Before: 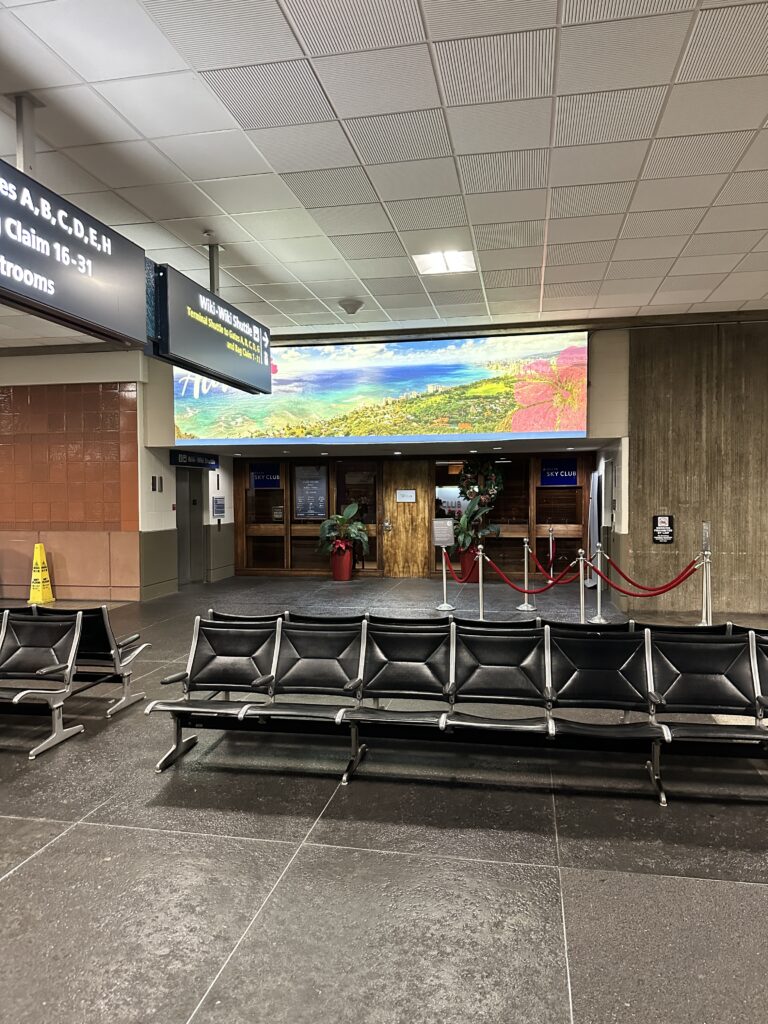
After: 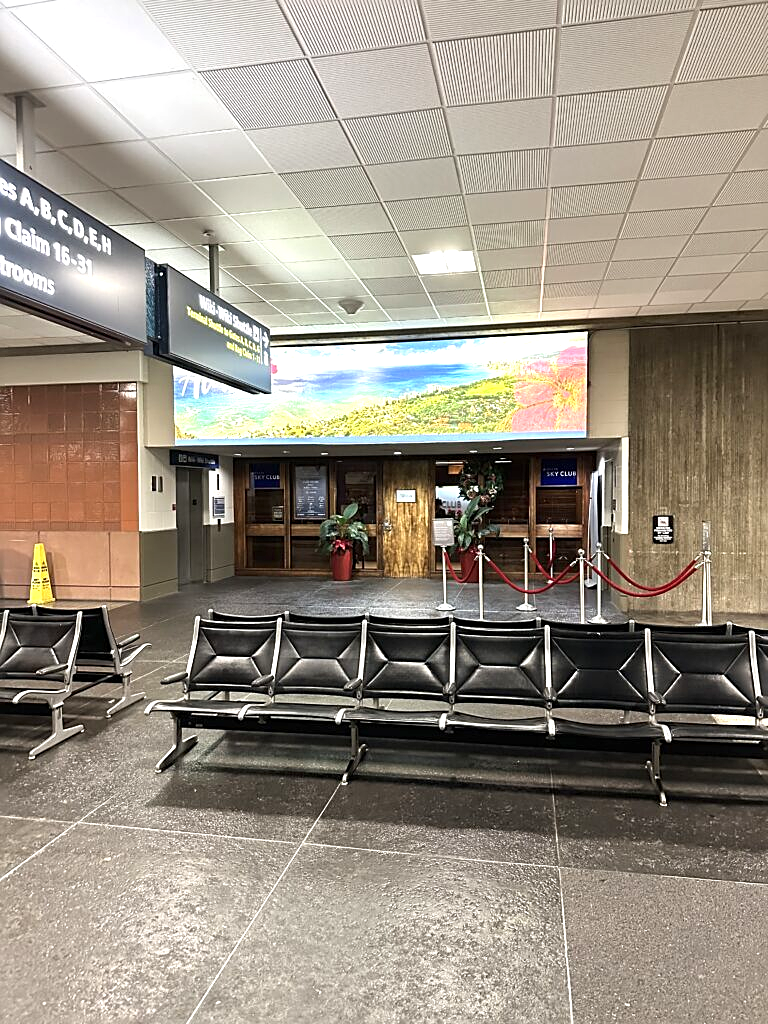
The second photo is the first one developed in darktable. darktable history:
exposure: black level correction 0, exposure 0.68 EV, compensate exposure bias true, compensate highlight preservation false
sharpen: on, module defaults
